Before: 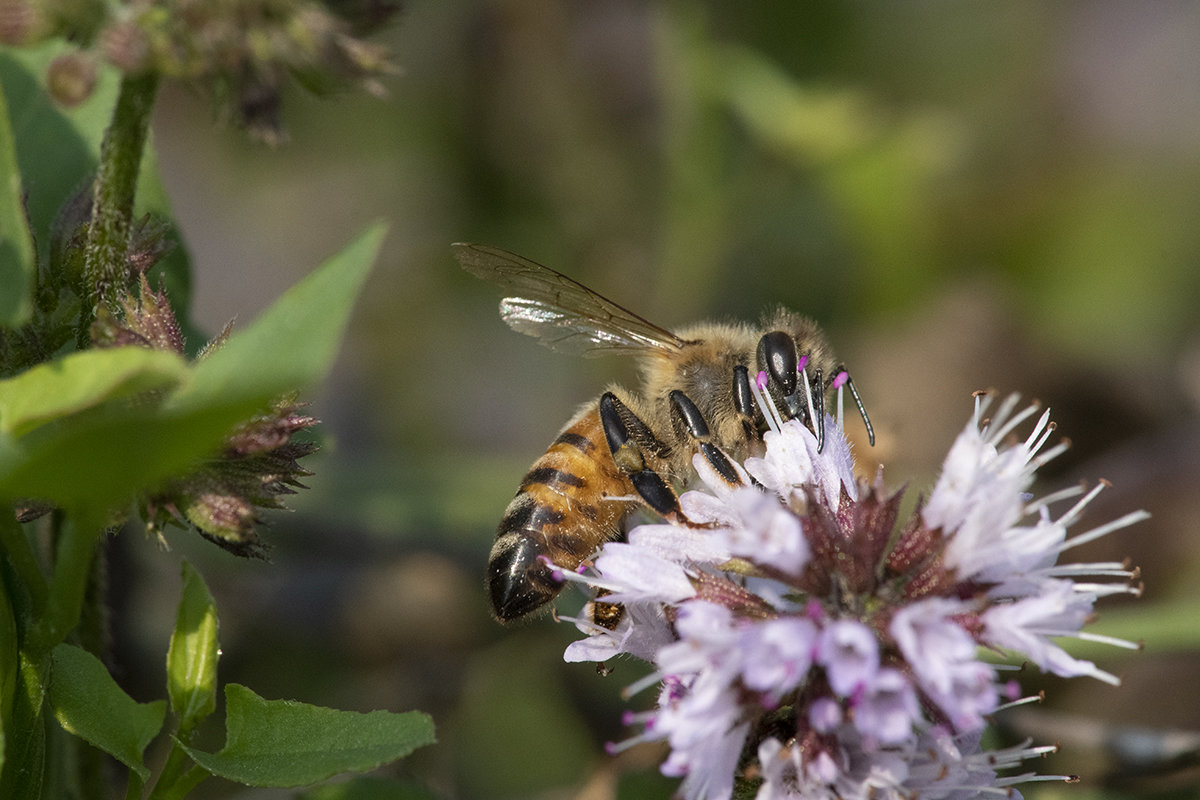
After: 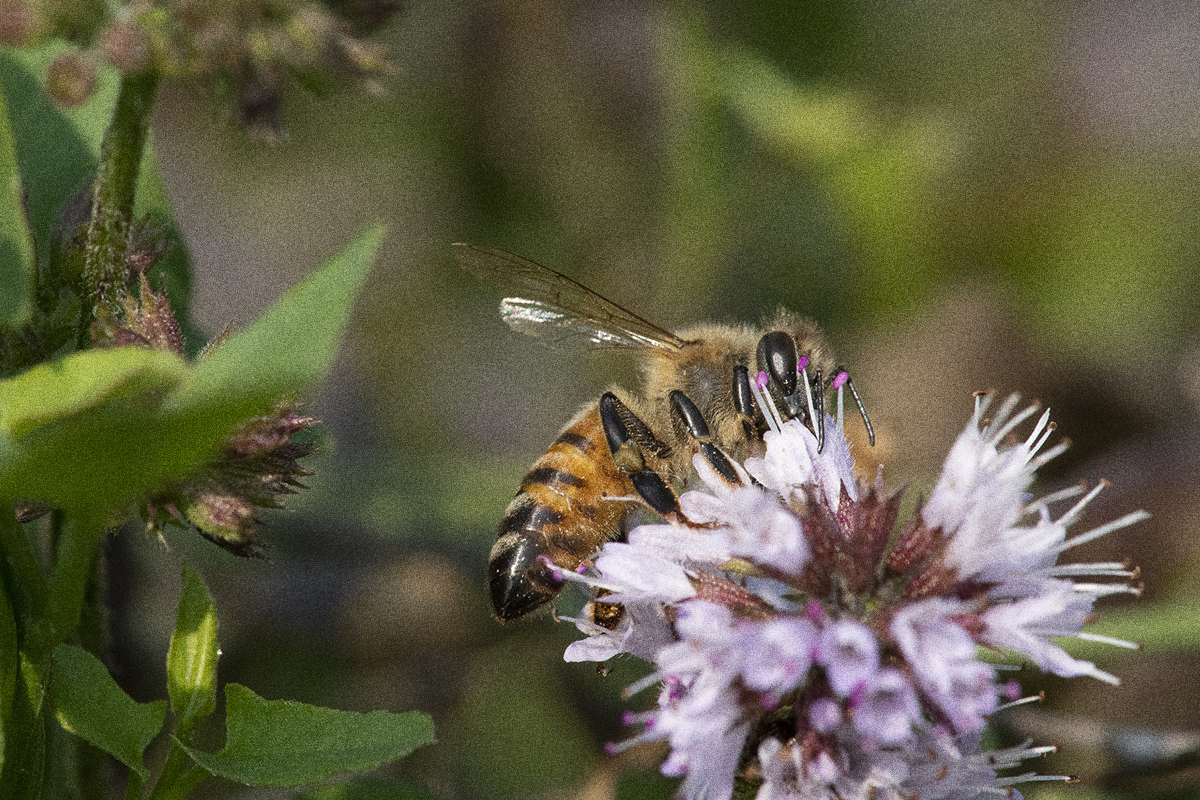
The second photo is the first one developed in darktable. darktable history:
grain: coarseness 10.62 ISO, strength 55.56%
